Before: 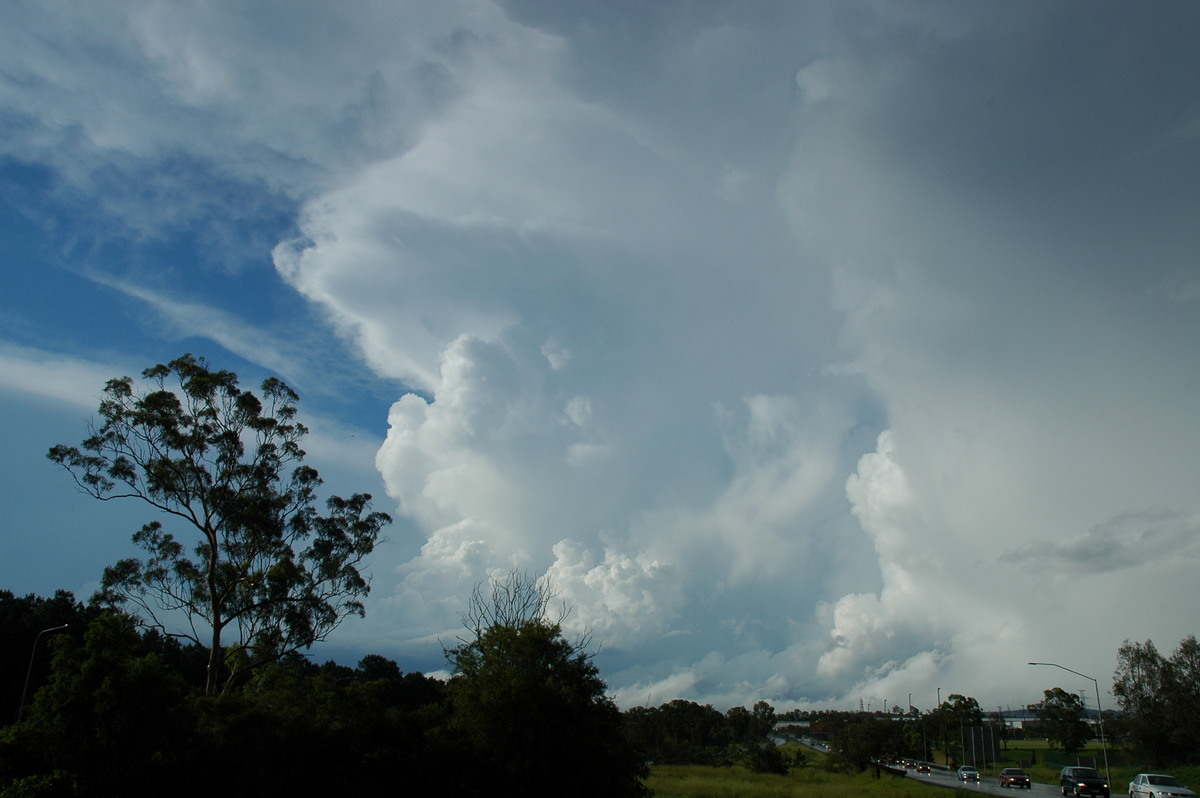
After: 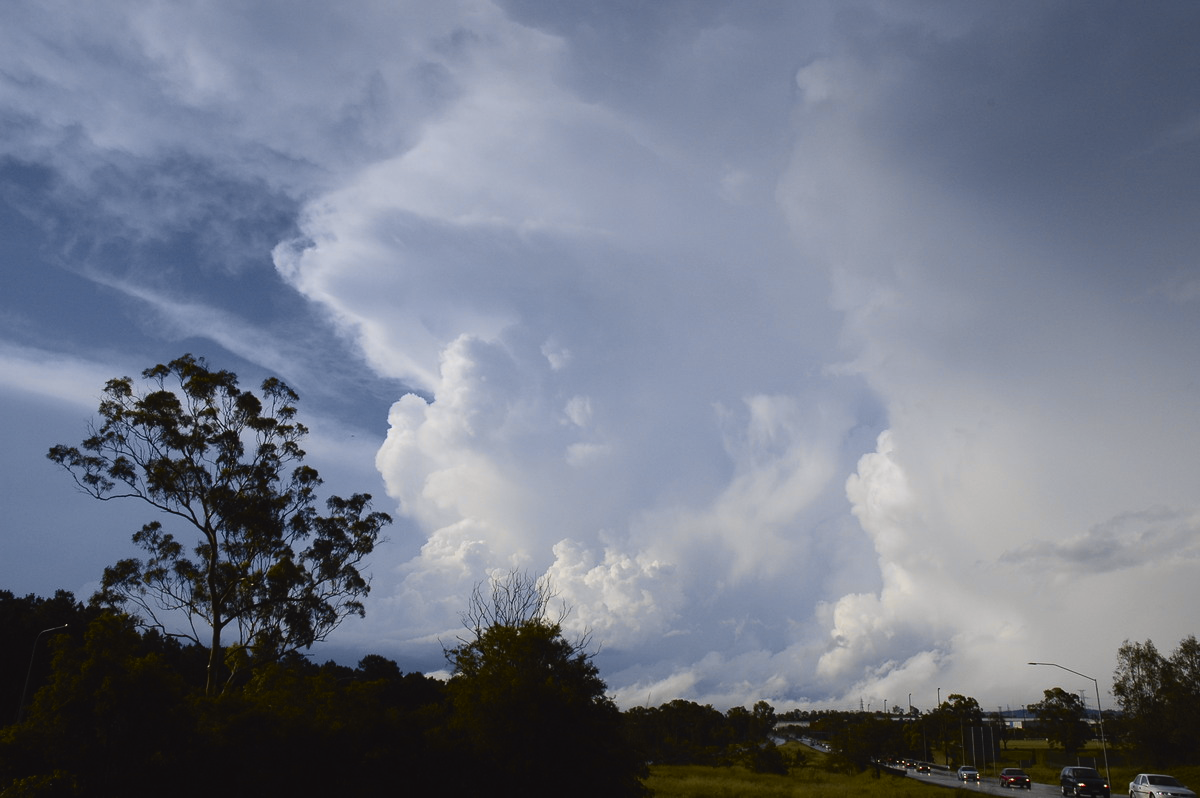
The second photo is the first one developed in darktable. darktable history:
tone curve: curves: ch0 [(0, 0.036) (0.119, 0.115) (0.466, 0.498) (0.715, 0.767) (0.817, 0.865) (1, 0.998)]; ch1 [(0, 0) (0.377, 0.424) (0.442, 0.491) (0.487, 0.502) (0.514, 0.512) (0.536, 0.577) (0.66, 0.724) (1, 1)]; ch2 [(0, 0) (0.38, 0.405) (0.463, 0.443) (0.492, 0.486) (0.526, 0.541) (0.578, 0.598) (1, 1)], color space Lab, independent channels, preserve colors none
